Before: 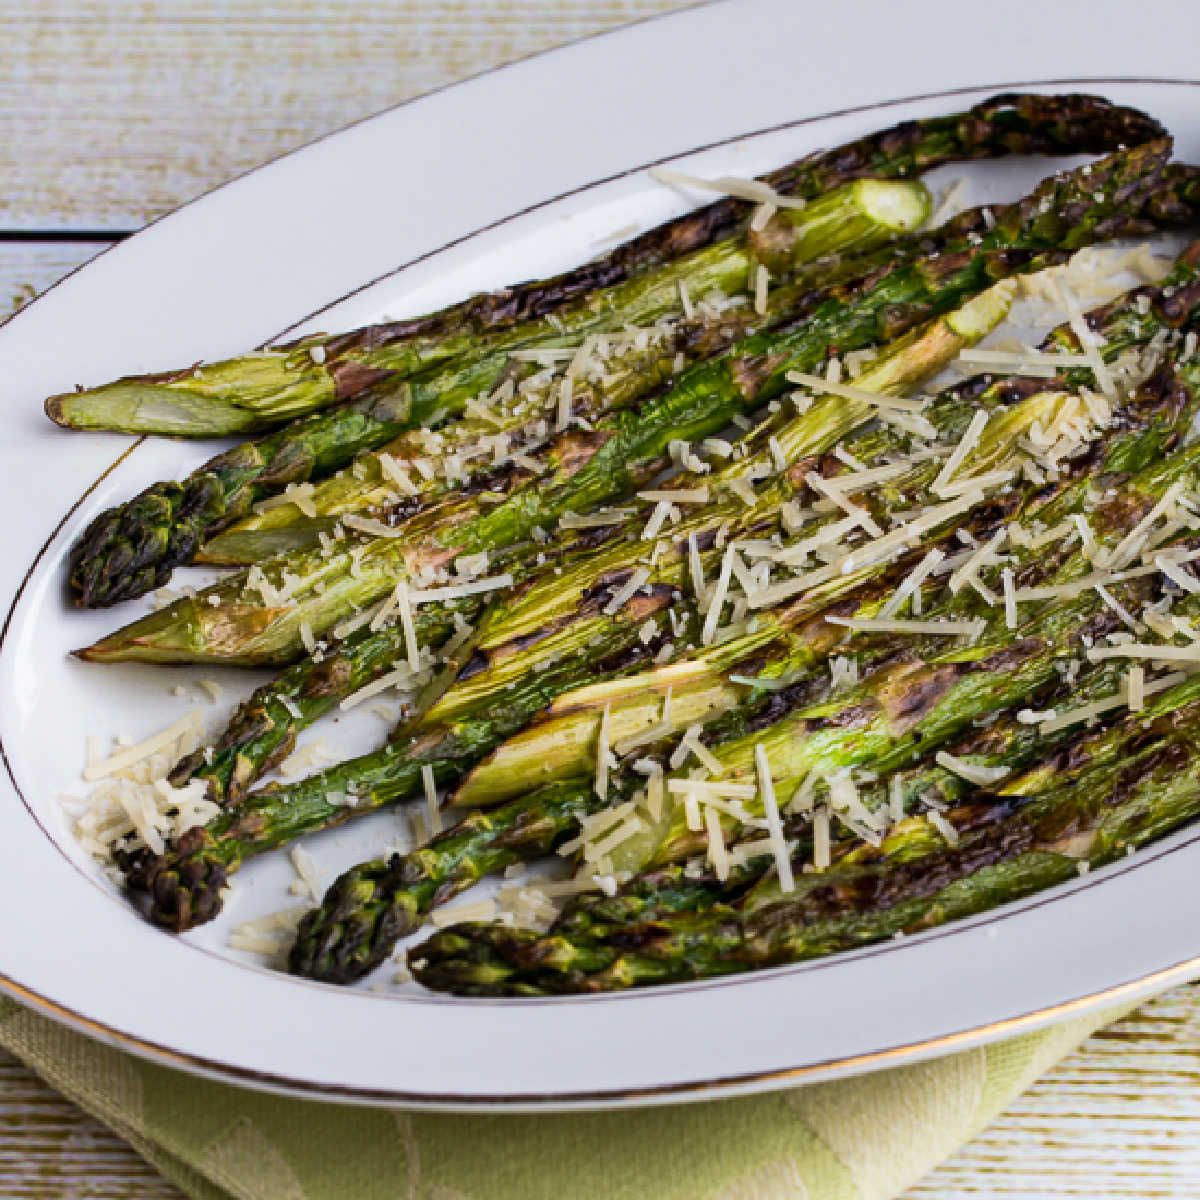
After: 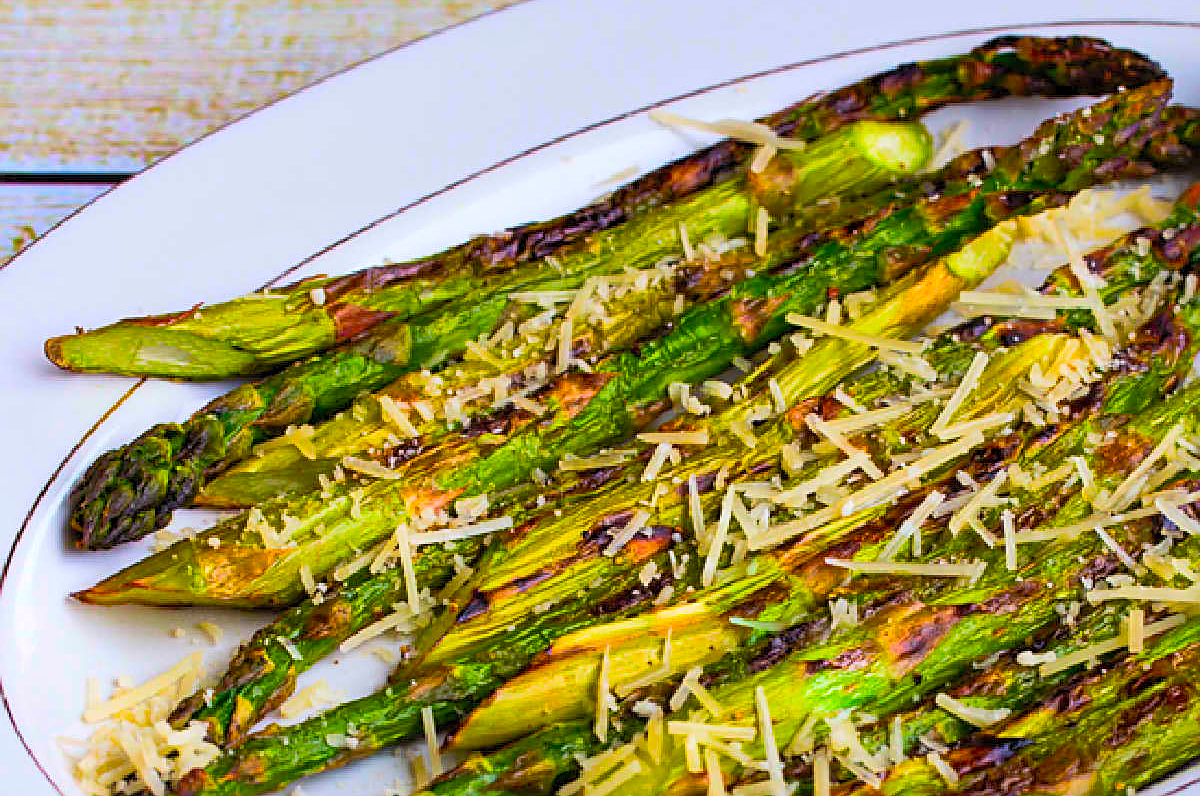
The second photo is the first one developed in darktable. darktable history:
color balance rgb: linear chroma grading › global chroma 8.982%, perceptual saturation grading › global saturation 19.652%
sharpen: on, module defaults
crop and rotate: top 4.84%, bottom 28.796%
shadows and highlights: on, module defaults
contrast brightness saturation: contrast 0.2, brightness 0.204, saturation 0.796
